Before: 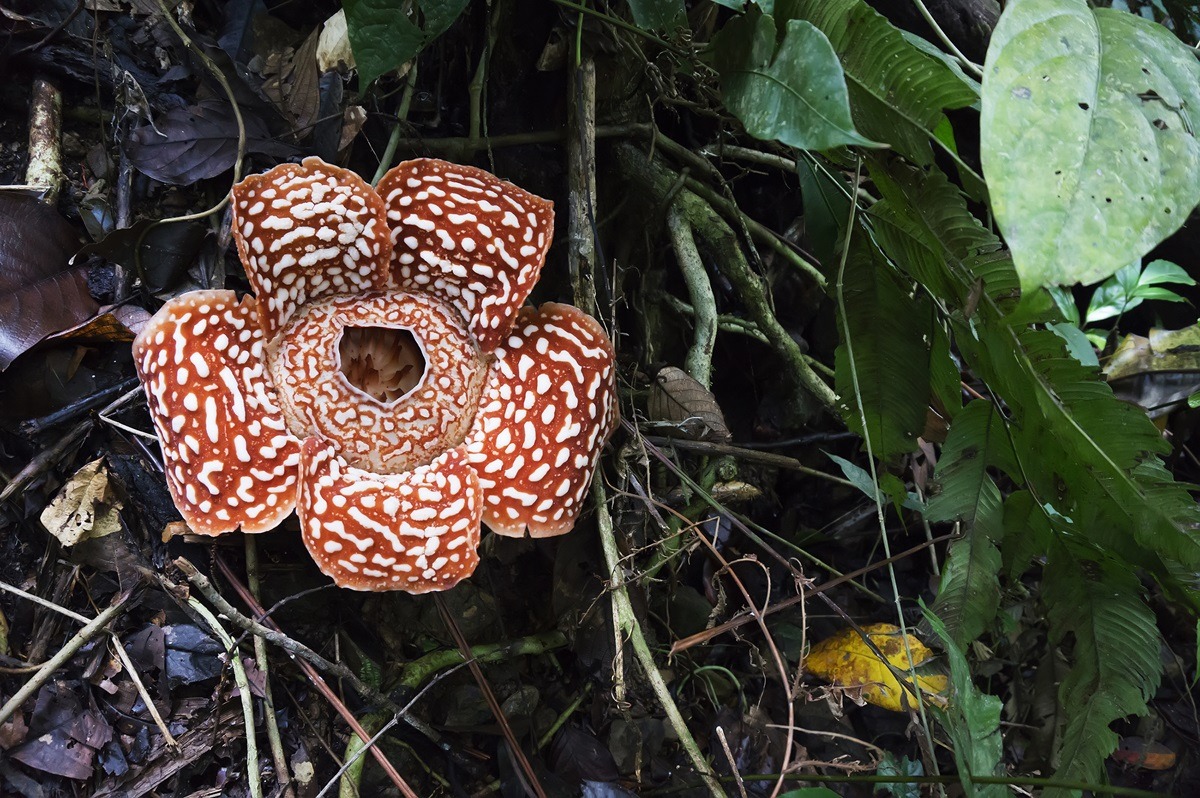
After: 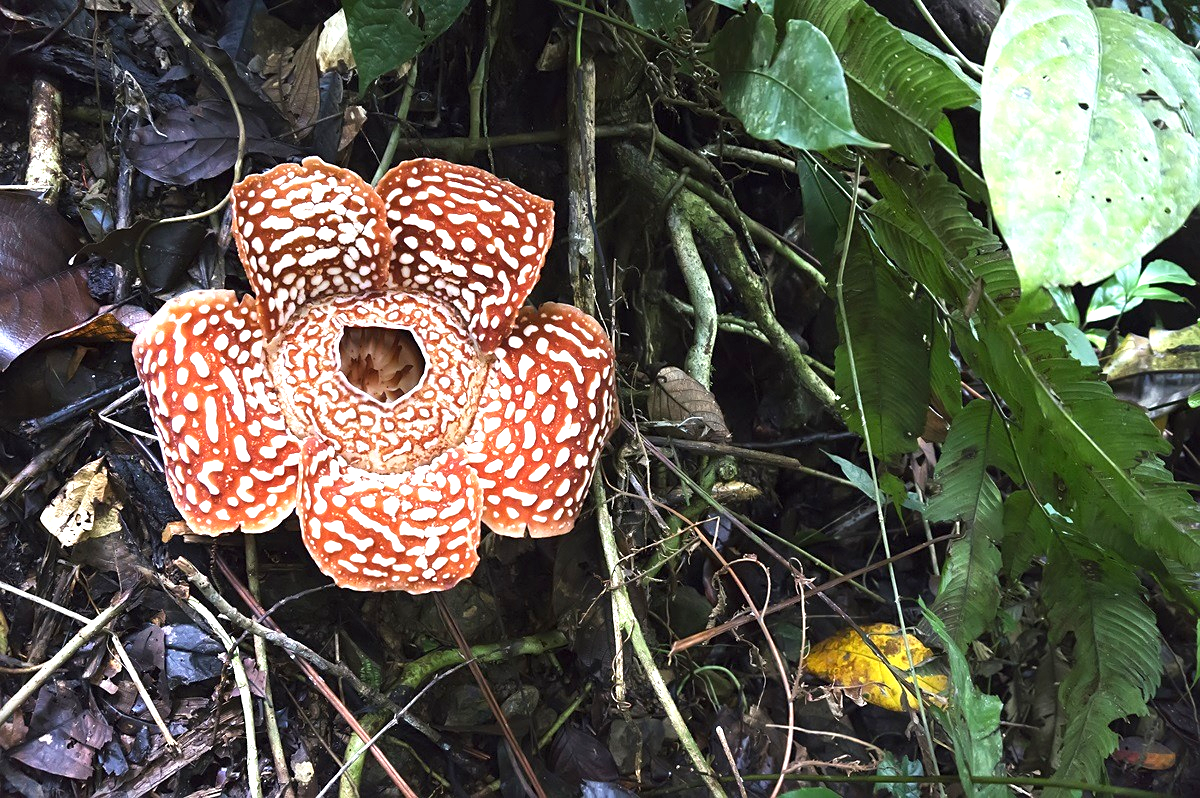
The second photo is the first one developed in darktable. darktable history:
sharpen: amount 0.2
exposure: black level correction 0, exposure 1.1 EV, compensate exposure bias true, compensate highlight preservation false
